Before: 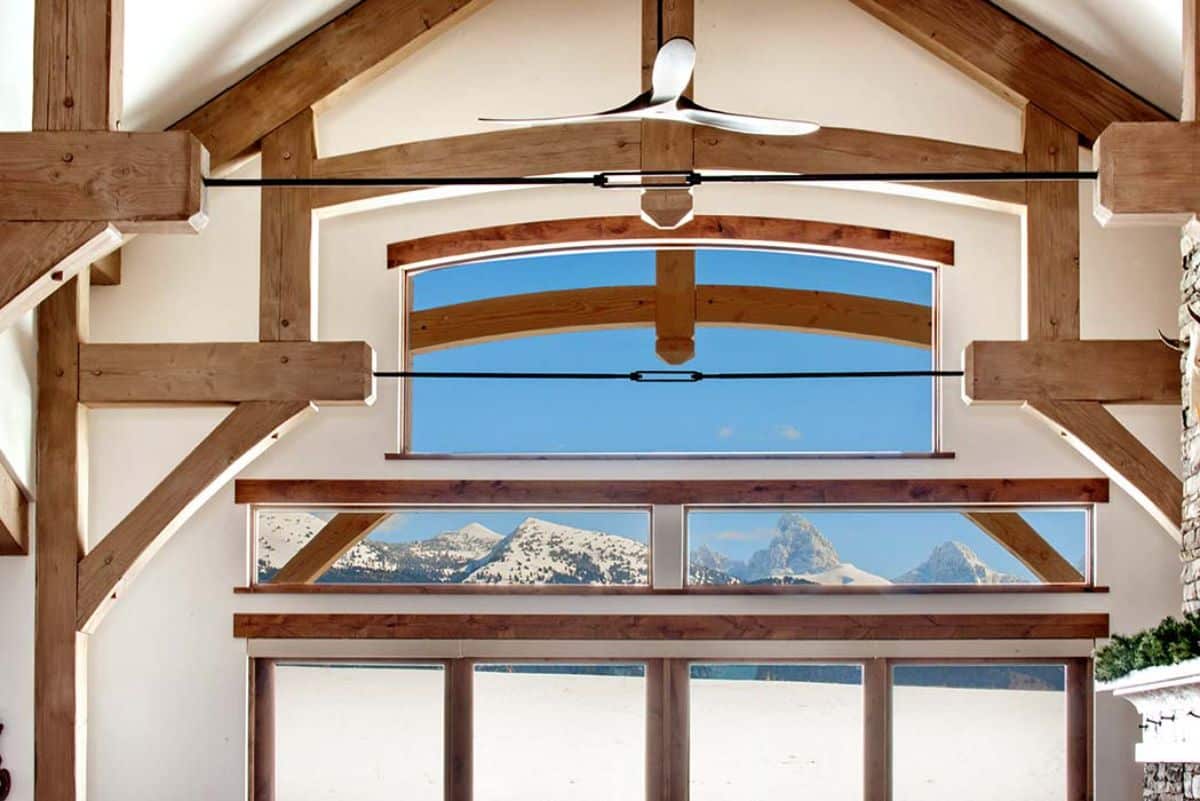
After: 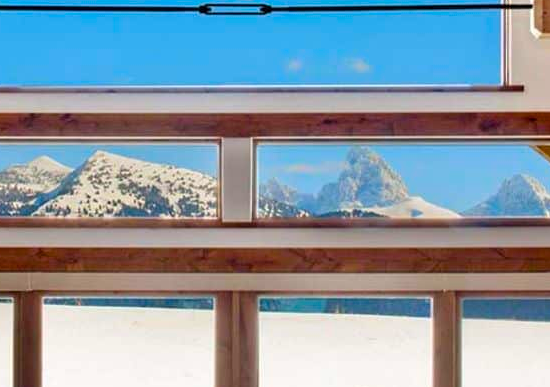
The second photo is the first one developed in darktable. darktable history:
crop: left 35.976%, top 45.819%, right 18.162%, bottom 5.807%
color balance rgb: linear chroma grading › global chroma 15%, perceptual saturation grading › global saturation 30%
